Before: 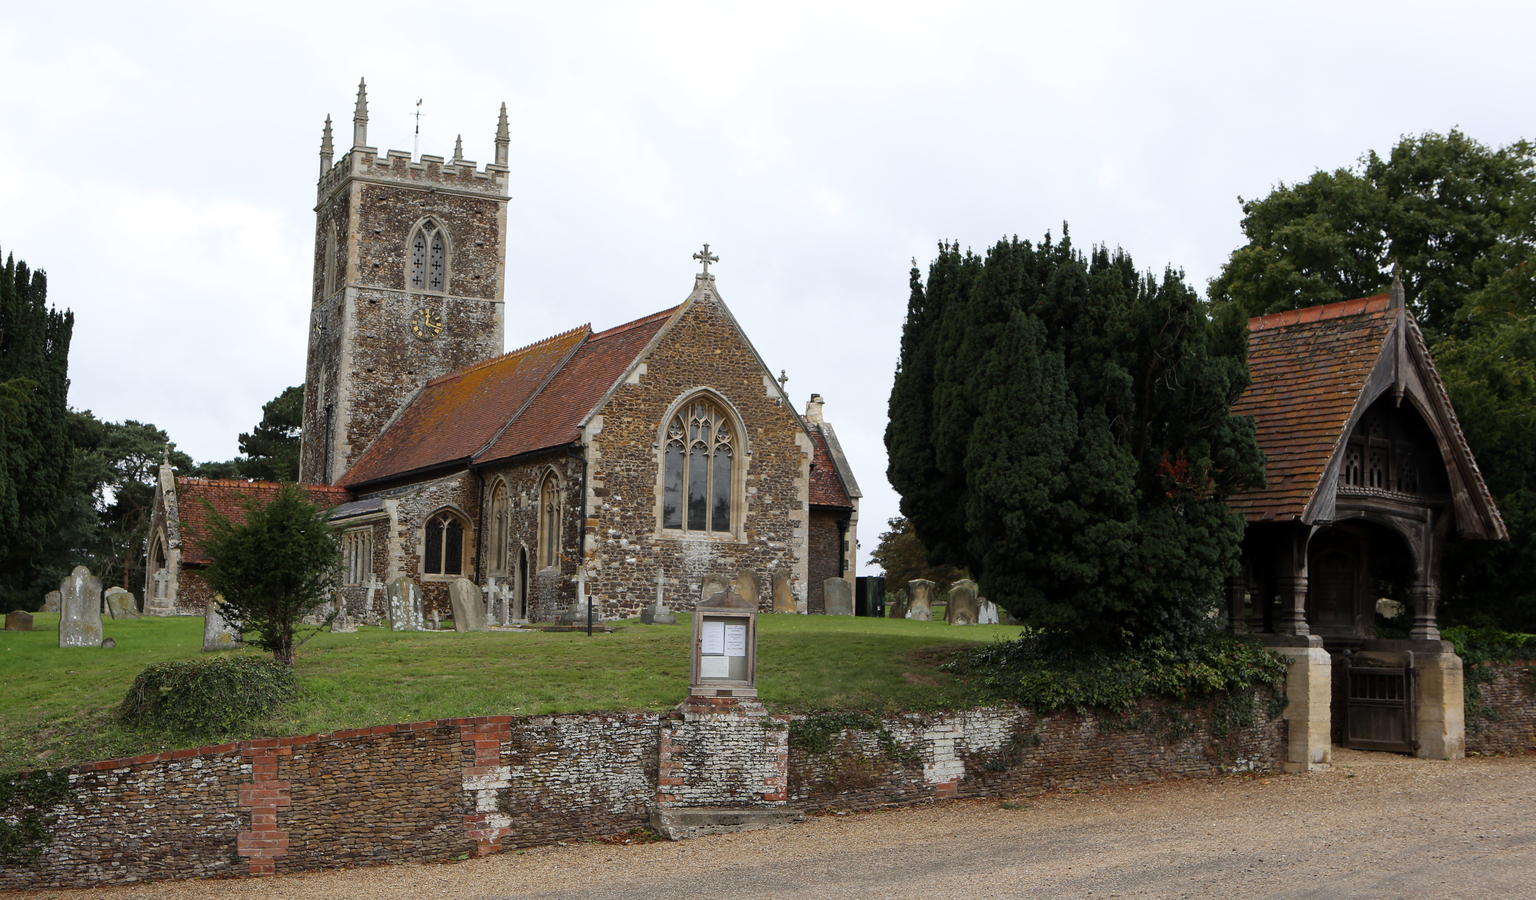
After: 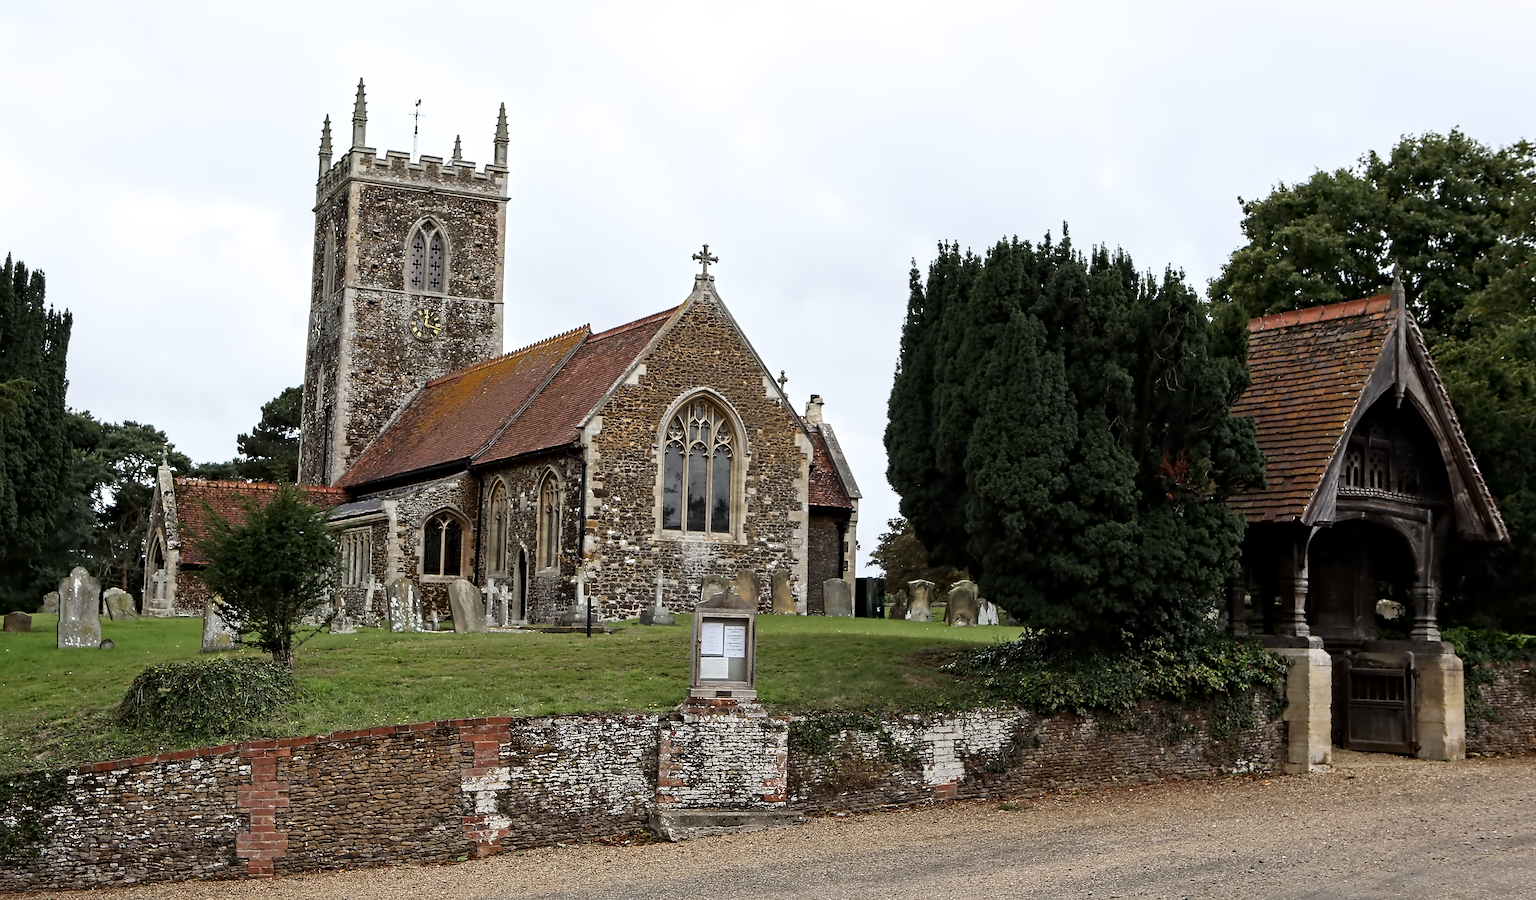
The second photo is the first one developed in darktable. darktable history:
sharpen: amount 0.201
contrast equalizer: y [[0.5, 0.542, 0.583, 0.625, 0.667, 0.708], [0.5 ×6], [0.5 ×6], [0, 0.033, 0.067, 0.1, 0.133, 0.167], [0, 0.05, 0.1, 0.15, 0.2, 0.25]]
crop: left 0.131%
